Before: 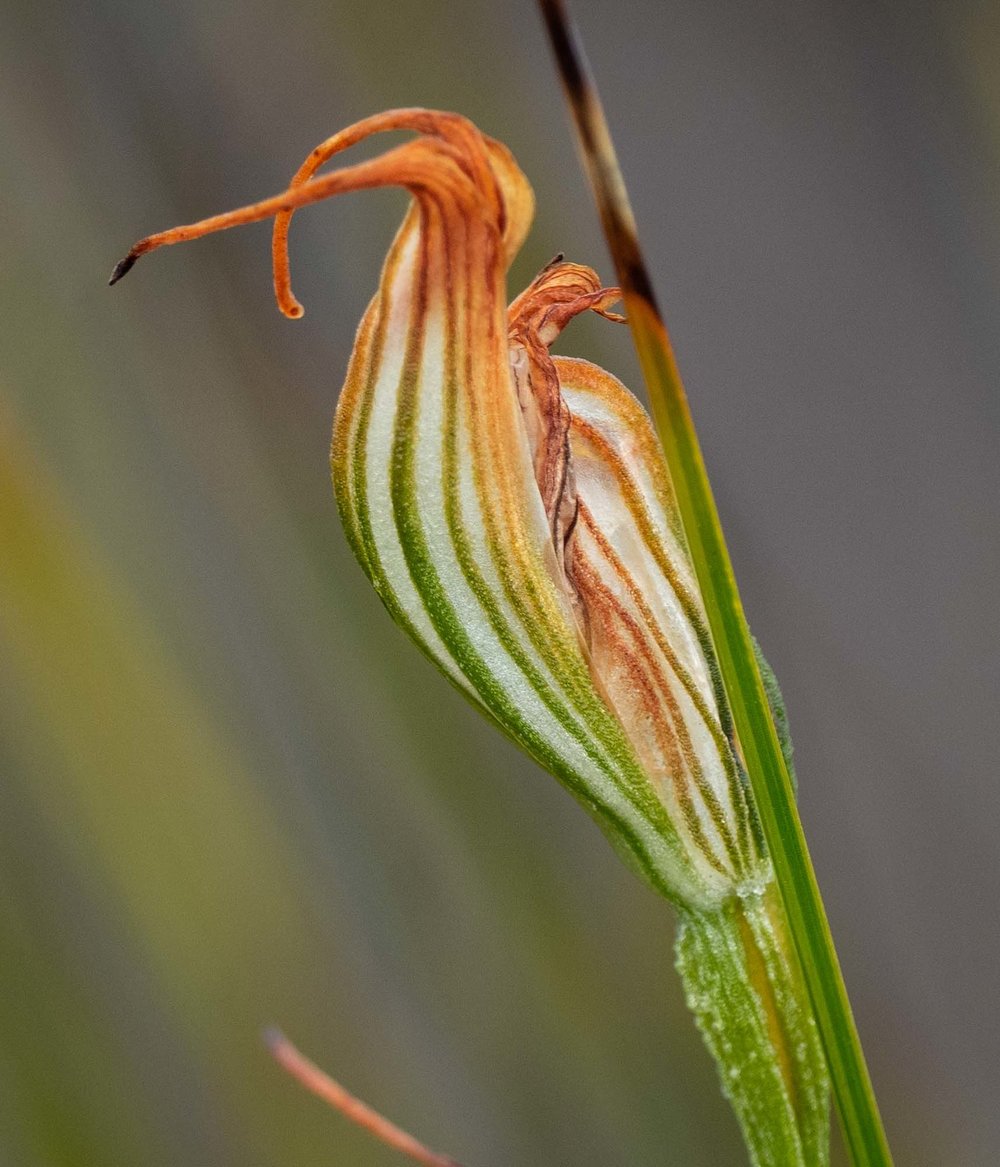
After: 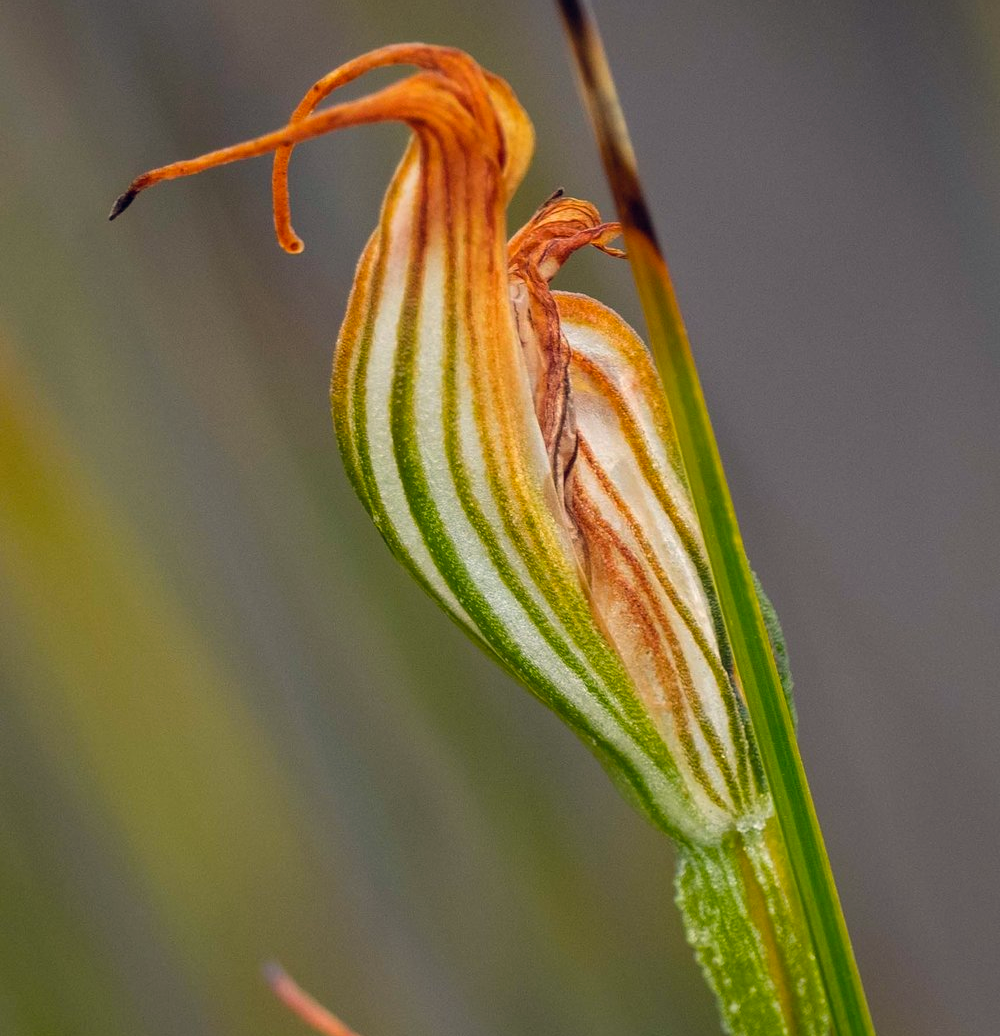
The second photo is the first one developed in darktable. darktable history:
crop and rotate: top 5.609%, bottom 5.609%
color balance rgb: shadows lift › hue 87.51°, highlights gain › chroma 1.62%, highlights gain › hue 55.1°, global offset › chroma 0.06%, global offset › hue 253.66°, linear chroma grading › global chroma 0.5%, perceptual saturation grading › global saturation 16.38%
